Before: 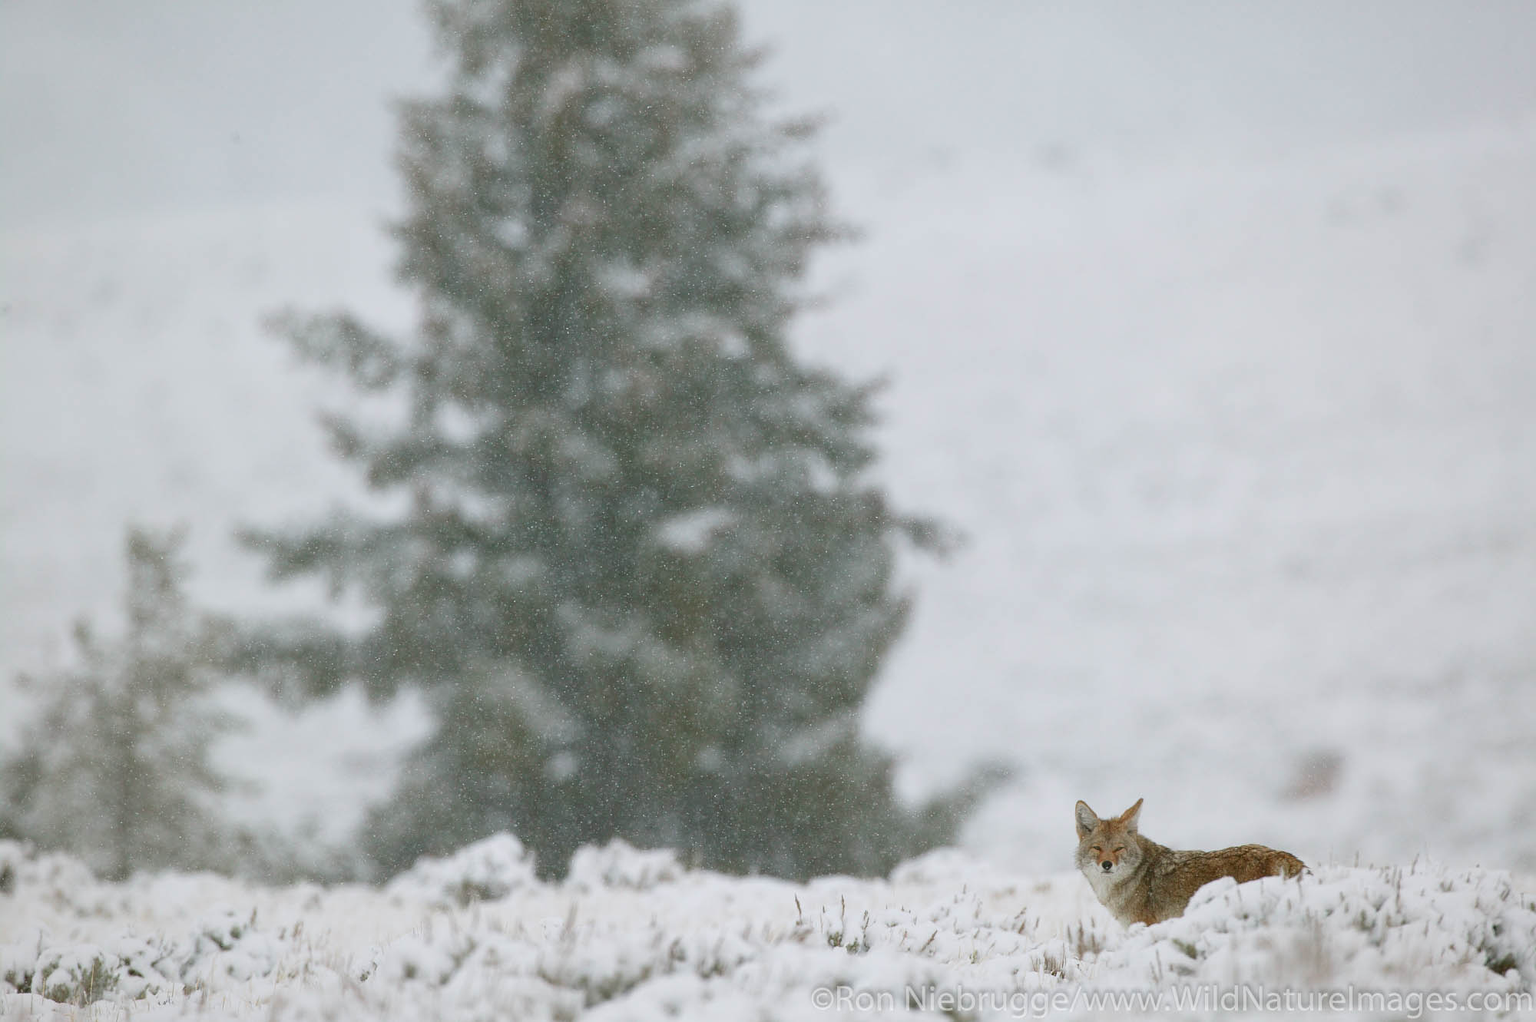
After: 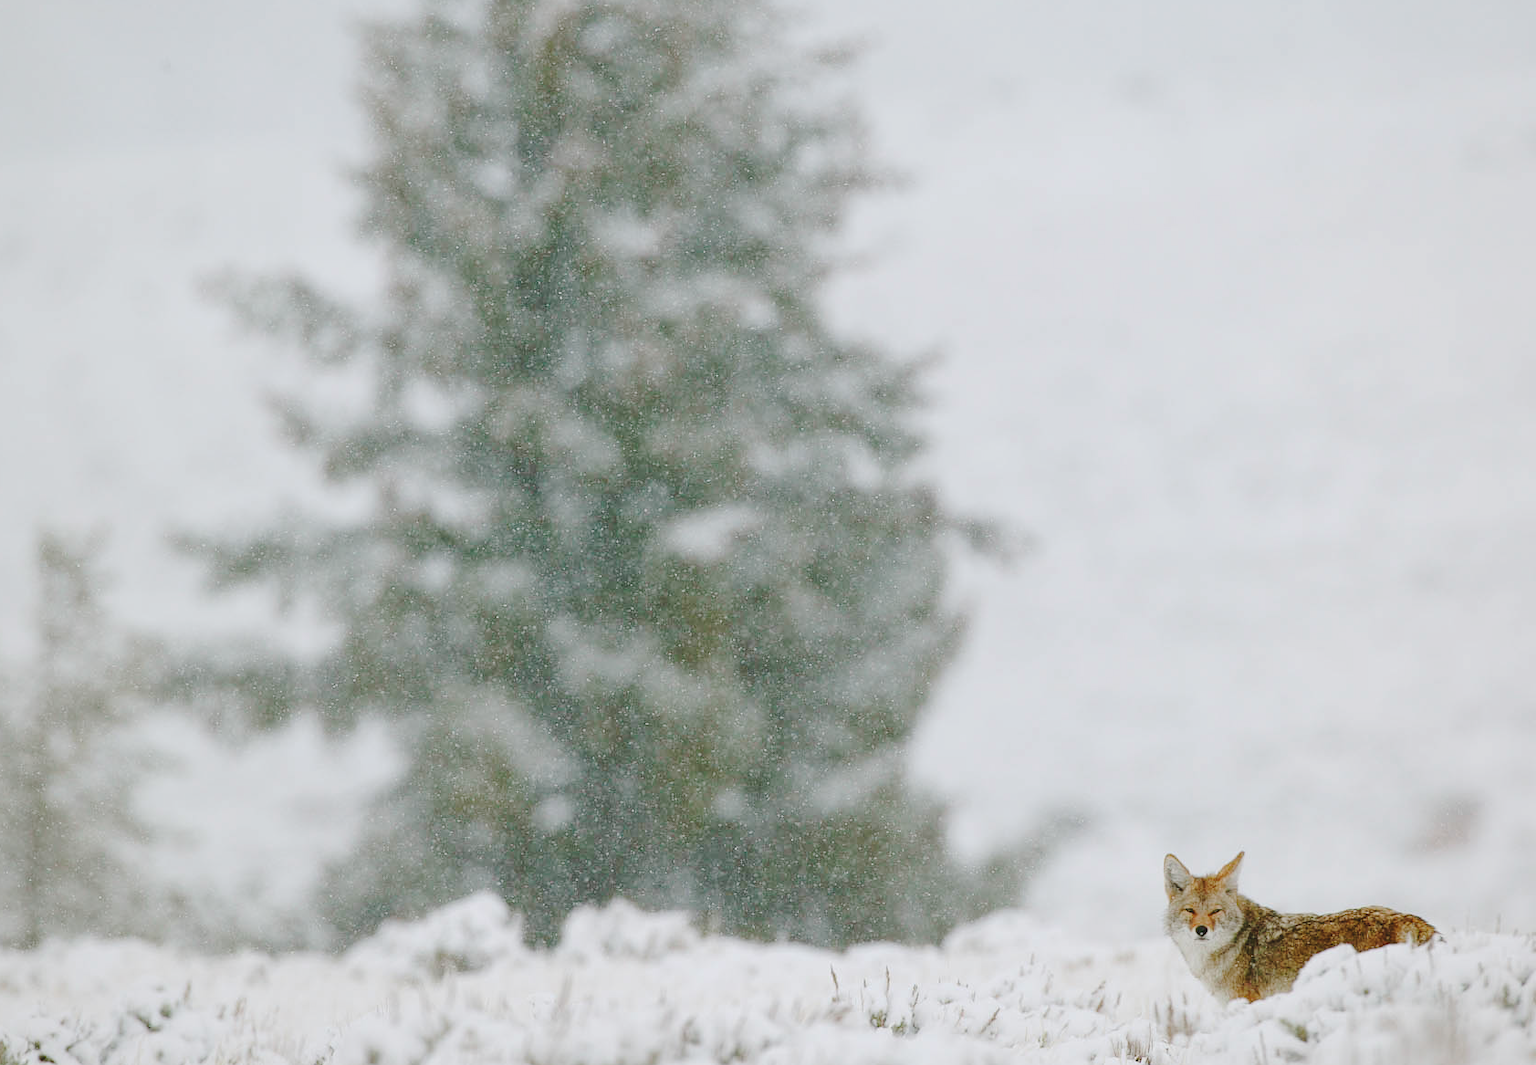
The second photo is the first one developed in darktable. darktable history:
crop: left 6.288%, top 8.097%, right 9.532%, bottom 4.085%
tone curve: curves: ch0 [(0, 0) (0.003, 0.057) (0.011, 0.061) (0.025, 0.065) (0.044, 0.075) (0.069, 0.082) (0.1, 0.09) (0.136, 0.102) (0.177, 0.145) (0.224, 0.195) (0.277, 0.27) (0.335, 0.374) (0.399, 0.486) (0.468, 0.578) (0.543, 0.652) (0.623, 0.717) (0.709, 0.778) (0.801, 0.837) (0.898, 0.909) (1, 1)], preserve colors none
